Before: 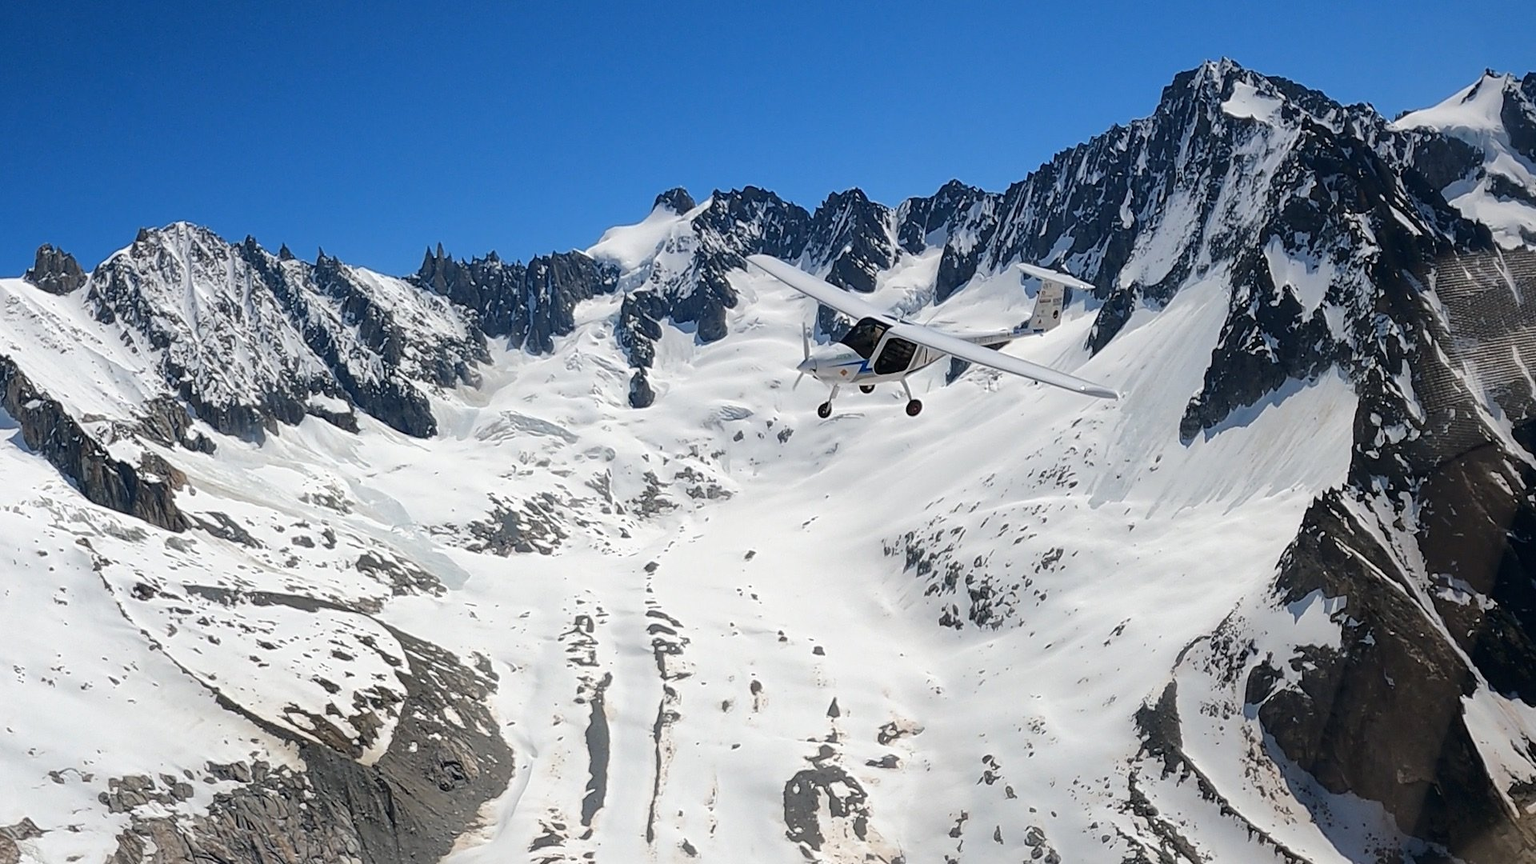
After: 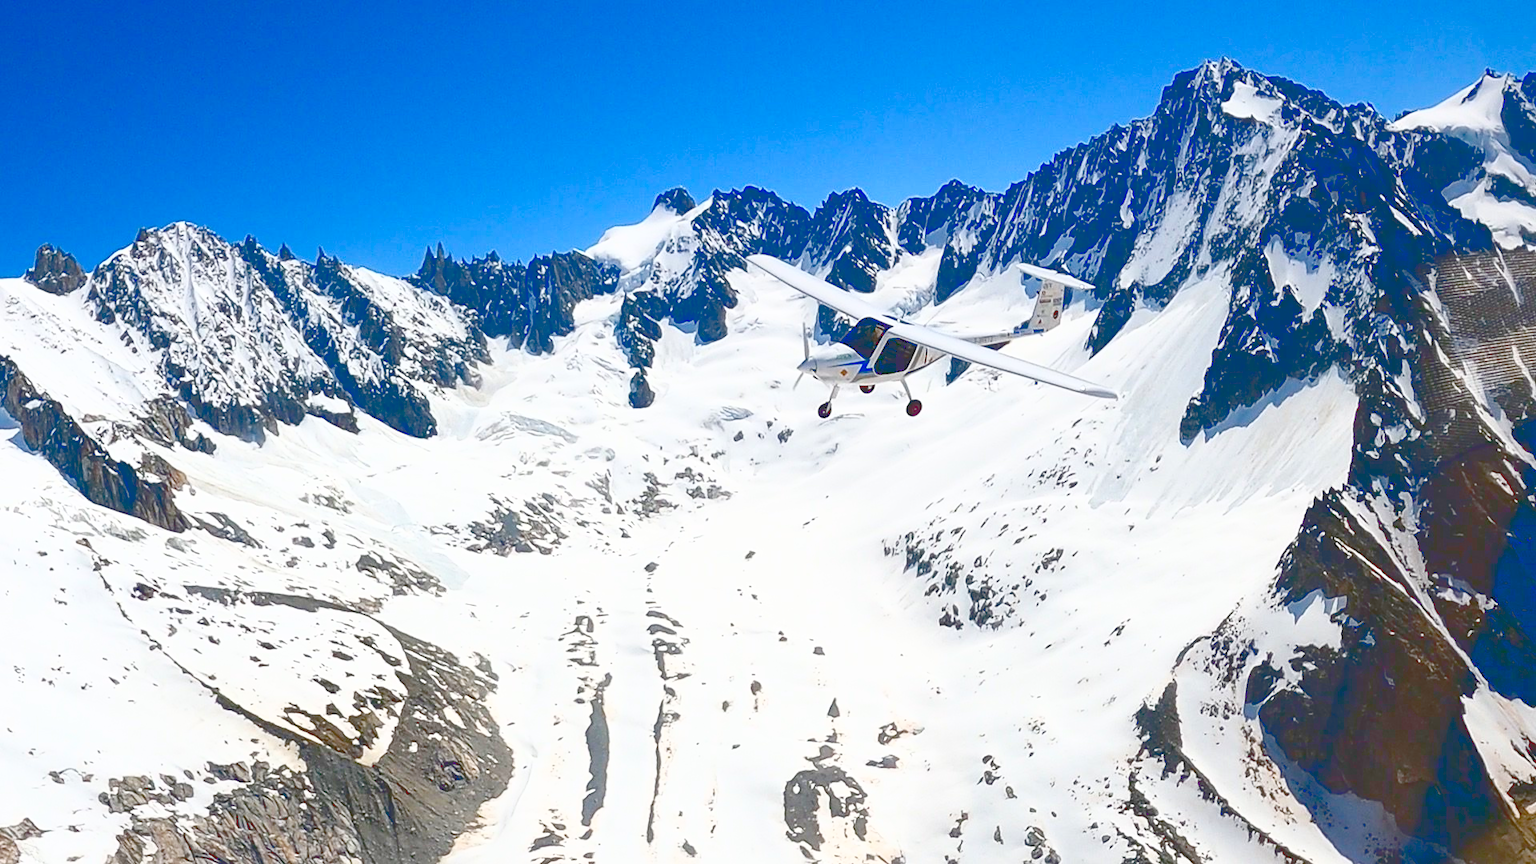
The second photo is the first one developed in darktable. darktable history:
base curve: curves: ch0 [(0, 0.036) (0.007, 0.037) (0.604, 0.887) (1, 1)]
color balance rgb: linear chroma grading › shadows -8.375%, linear chroma grading › global chroma 9.889%, perceptual saturation grading › global saturation 0.808%, perceptual saturation grading › mid-tones 6.232%, perceptual saturation grading › shadows 71.919%, global vibrance 20%
tone curve: curves: ch0 [(0, 0) (0.058, 0.039) (0.168, 0.123) (0.282, 0.327) (0.45, 0.534) (0.676, 0.751) (0.89, 0.919) (1, 1)]; ch1 [(0, 0) (0.094, 0.081) (0.285, 0.299) (0.385, 0.403) (0.447, 0.455) (0.495, 0.496) (0.544, 0.552) (0.589, 0.612) (0.722, 0.728) (1, 1)]; ch2 [(0, 0) (0.257, 0.217) (0.43, 0.421) (0.498, 0.507) (0.531, 0.544) (0.56, 0.579) (0.625, 0.66) (1, 1)], preserve colors none
